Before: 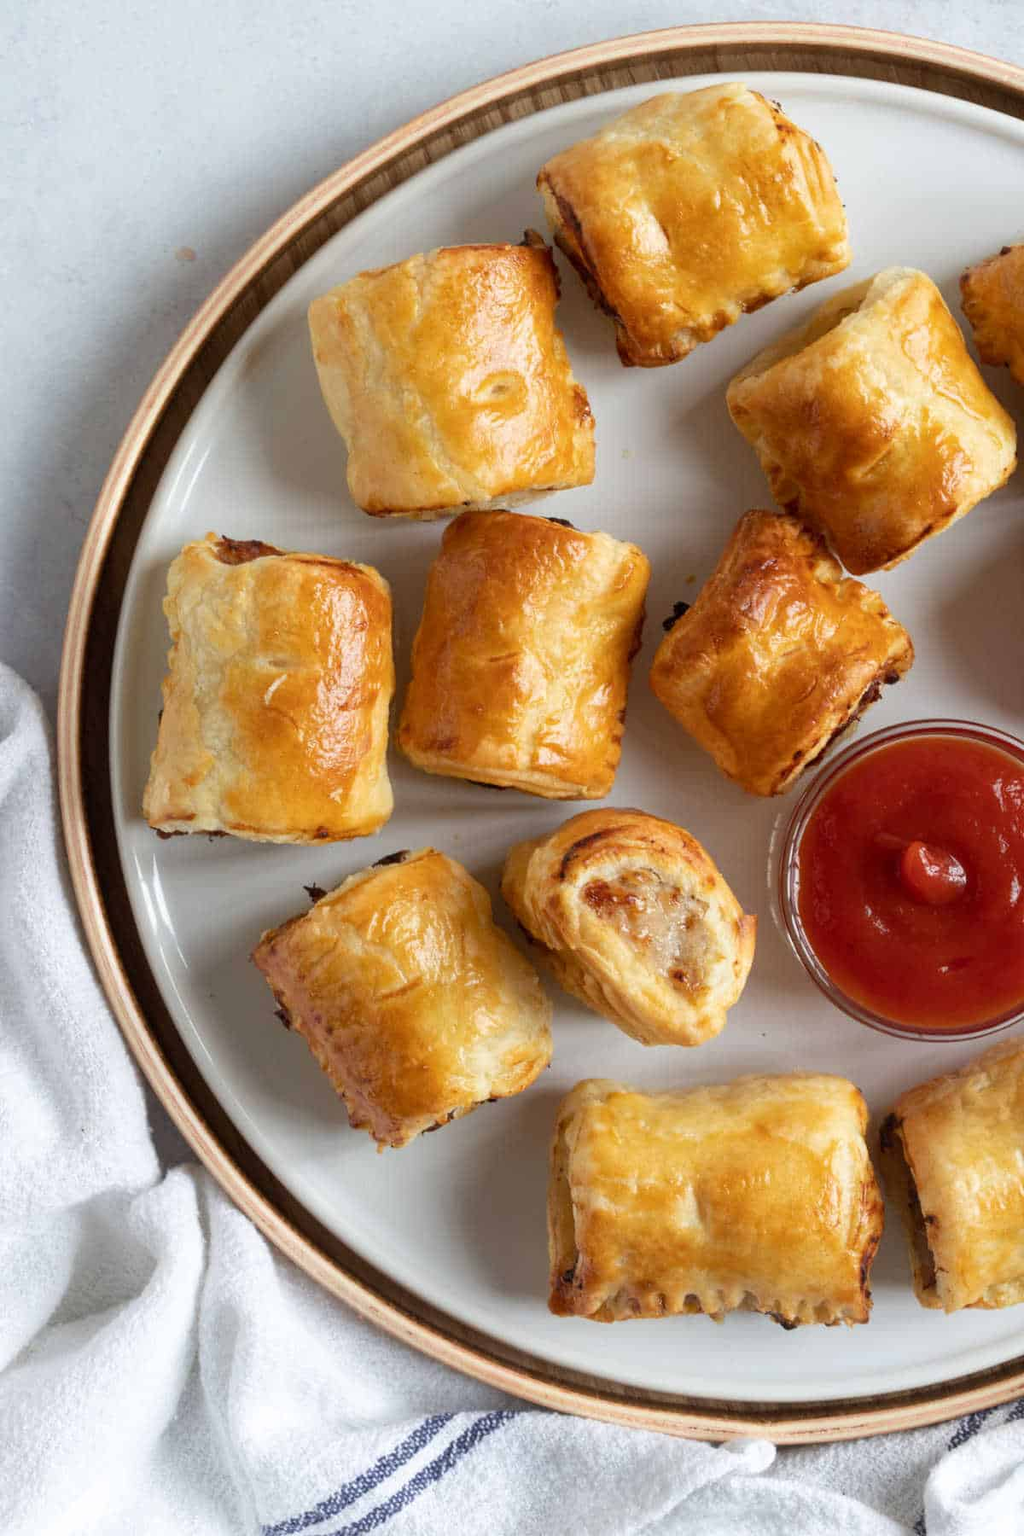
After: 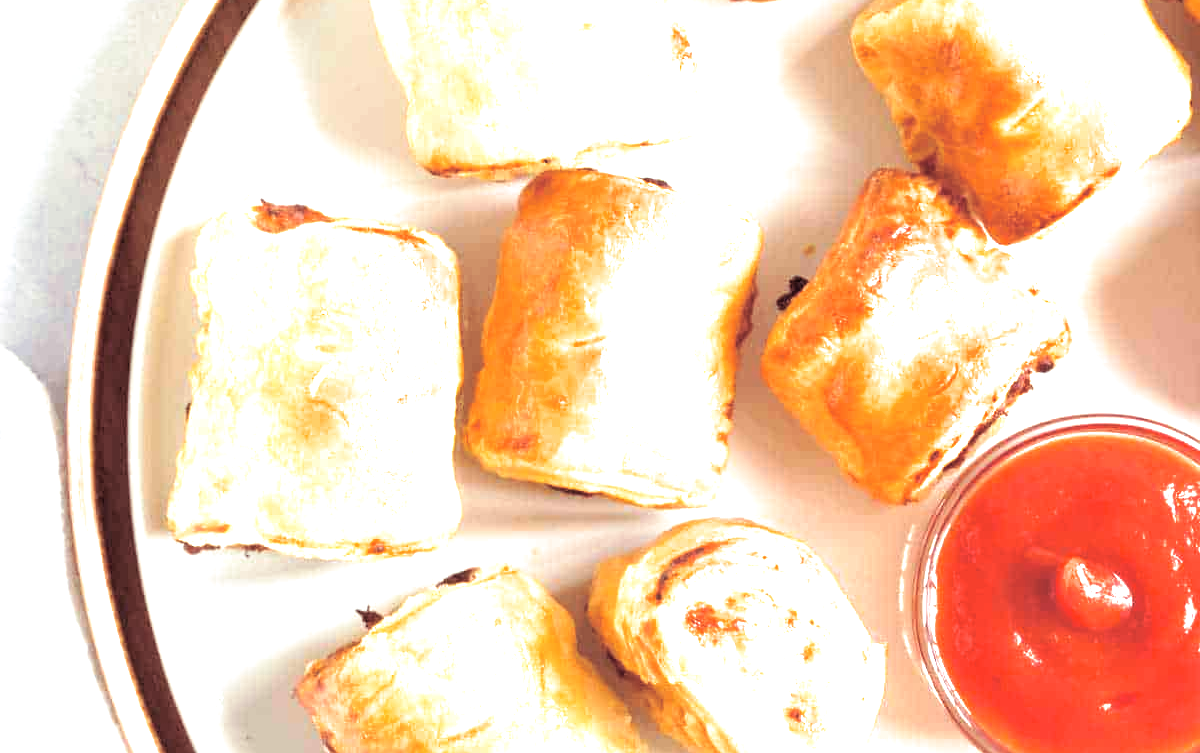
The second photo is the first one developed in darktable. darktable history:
exposure: exposure 2.04 EV, compensate highlight preservation false
crop and rotate: top 23.84%, bottom 34.294%
contrast brightness saturation: brightness 0.15
split-toning: on, module defaults
